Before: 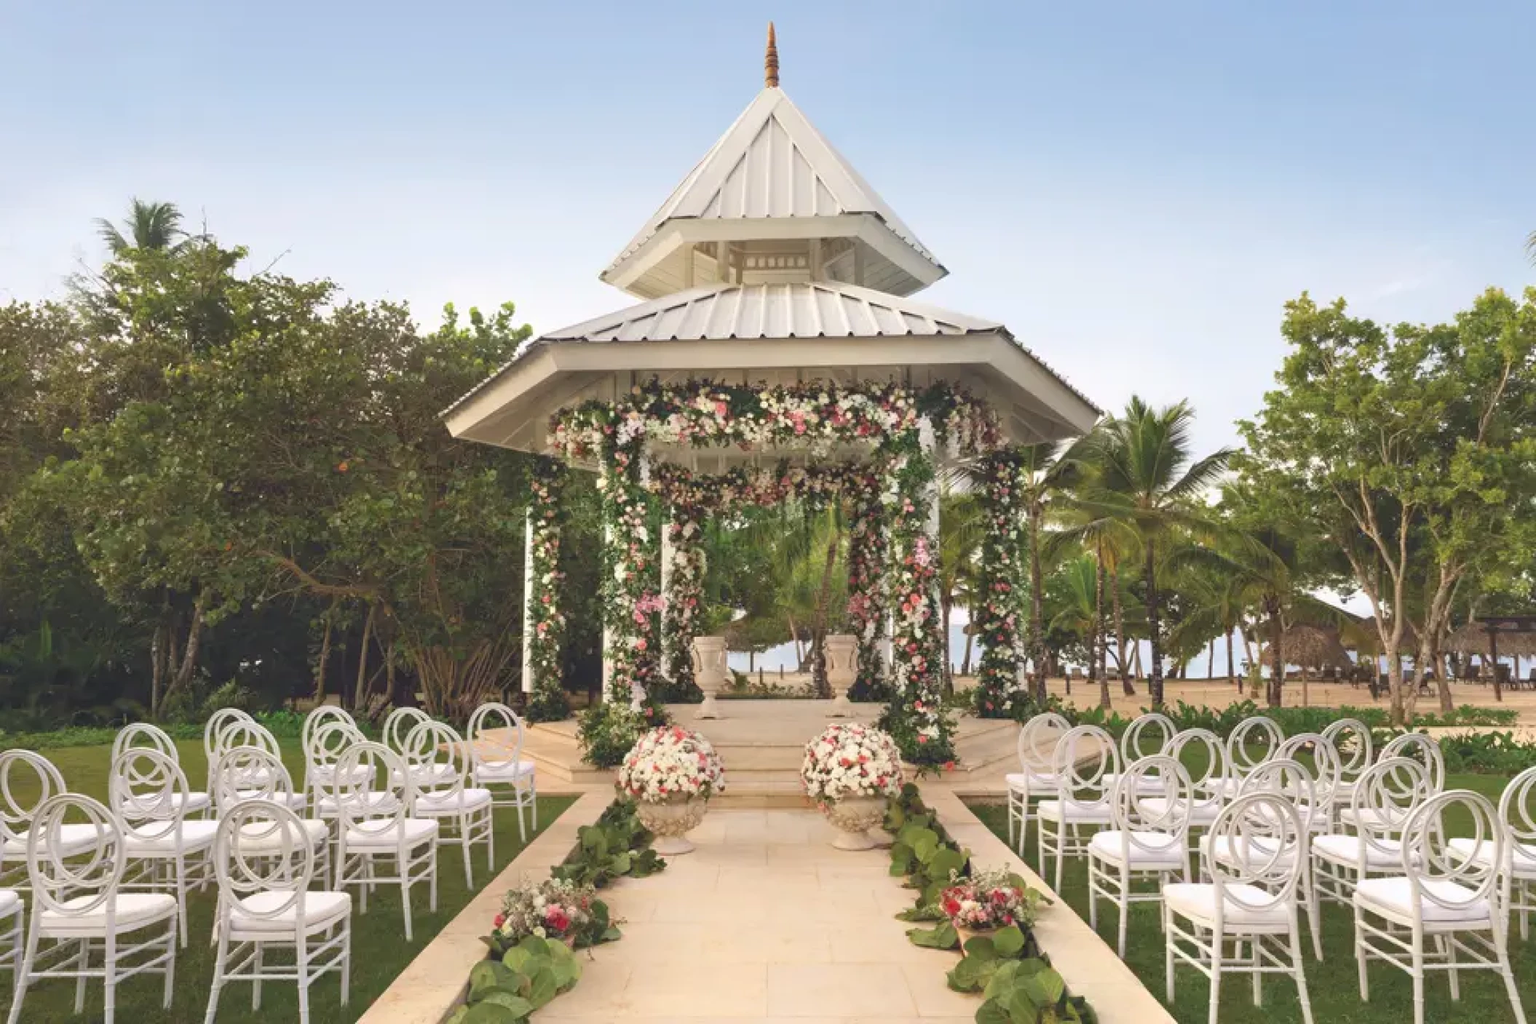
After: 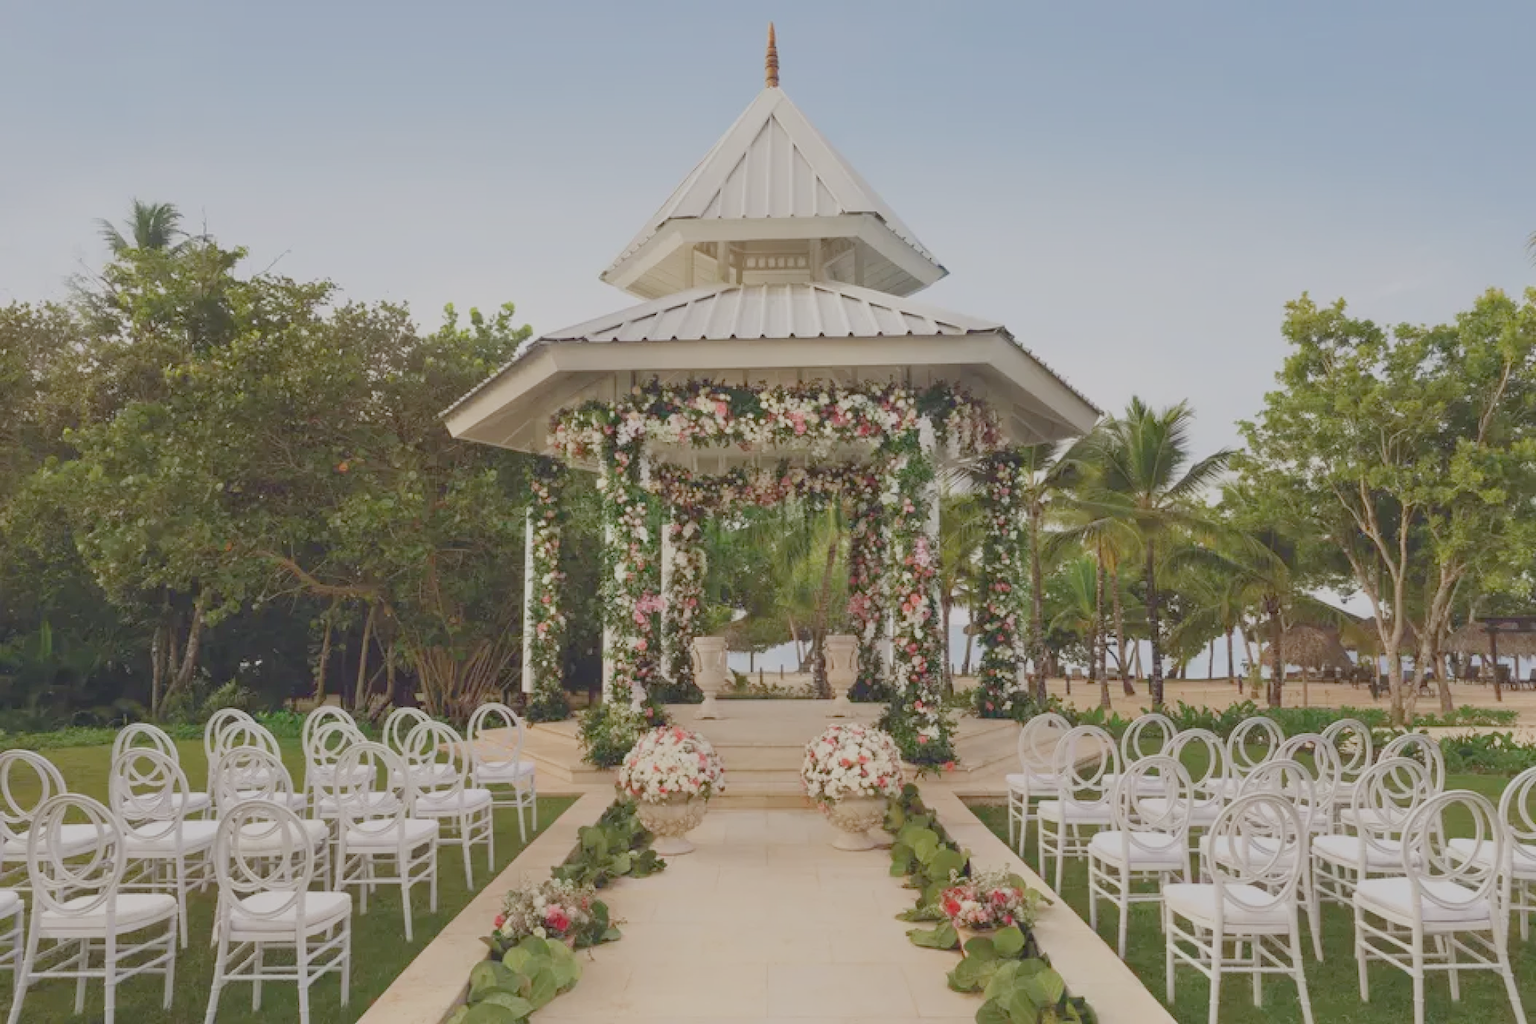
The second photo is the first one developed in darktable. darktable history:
filmic rgb: middle gray luminance 4.02%, black relative exposure -13.01 EV, white relative exposure 5 EV, target black luminance 0%, hardness 5.17, latitude 59.66%, contrast 0.756, highlights saturation mix 6.09%, shadows ↔ highlights balance 25.49%, add noise in highlights 0.001, preserve chrominance no, color science v4 (2020), iterations of high-quality reconstruction 0
